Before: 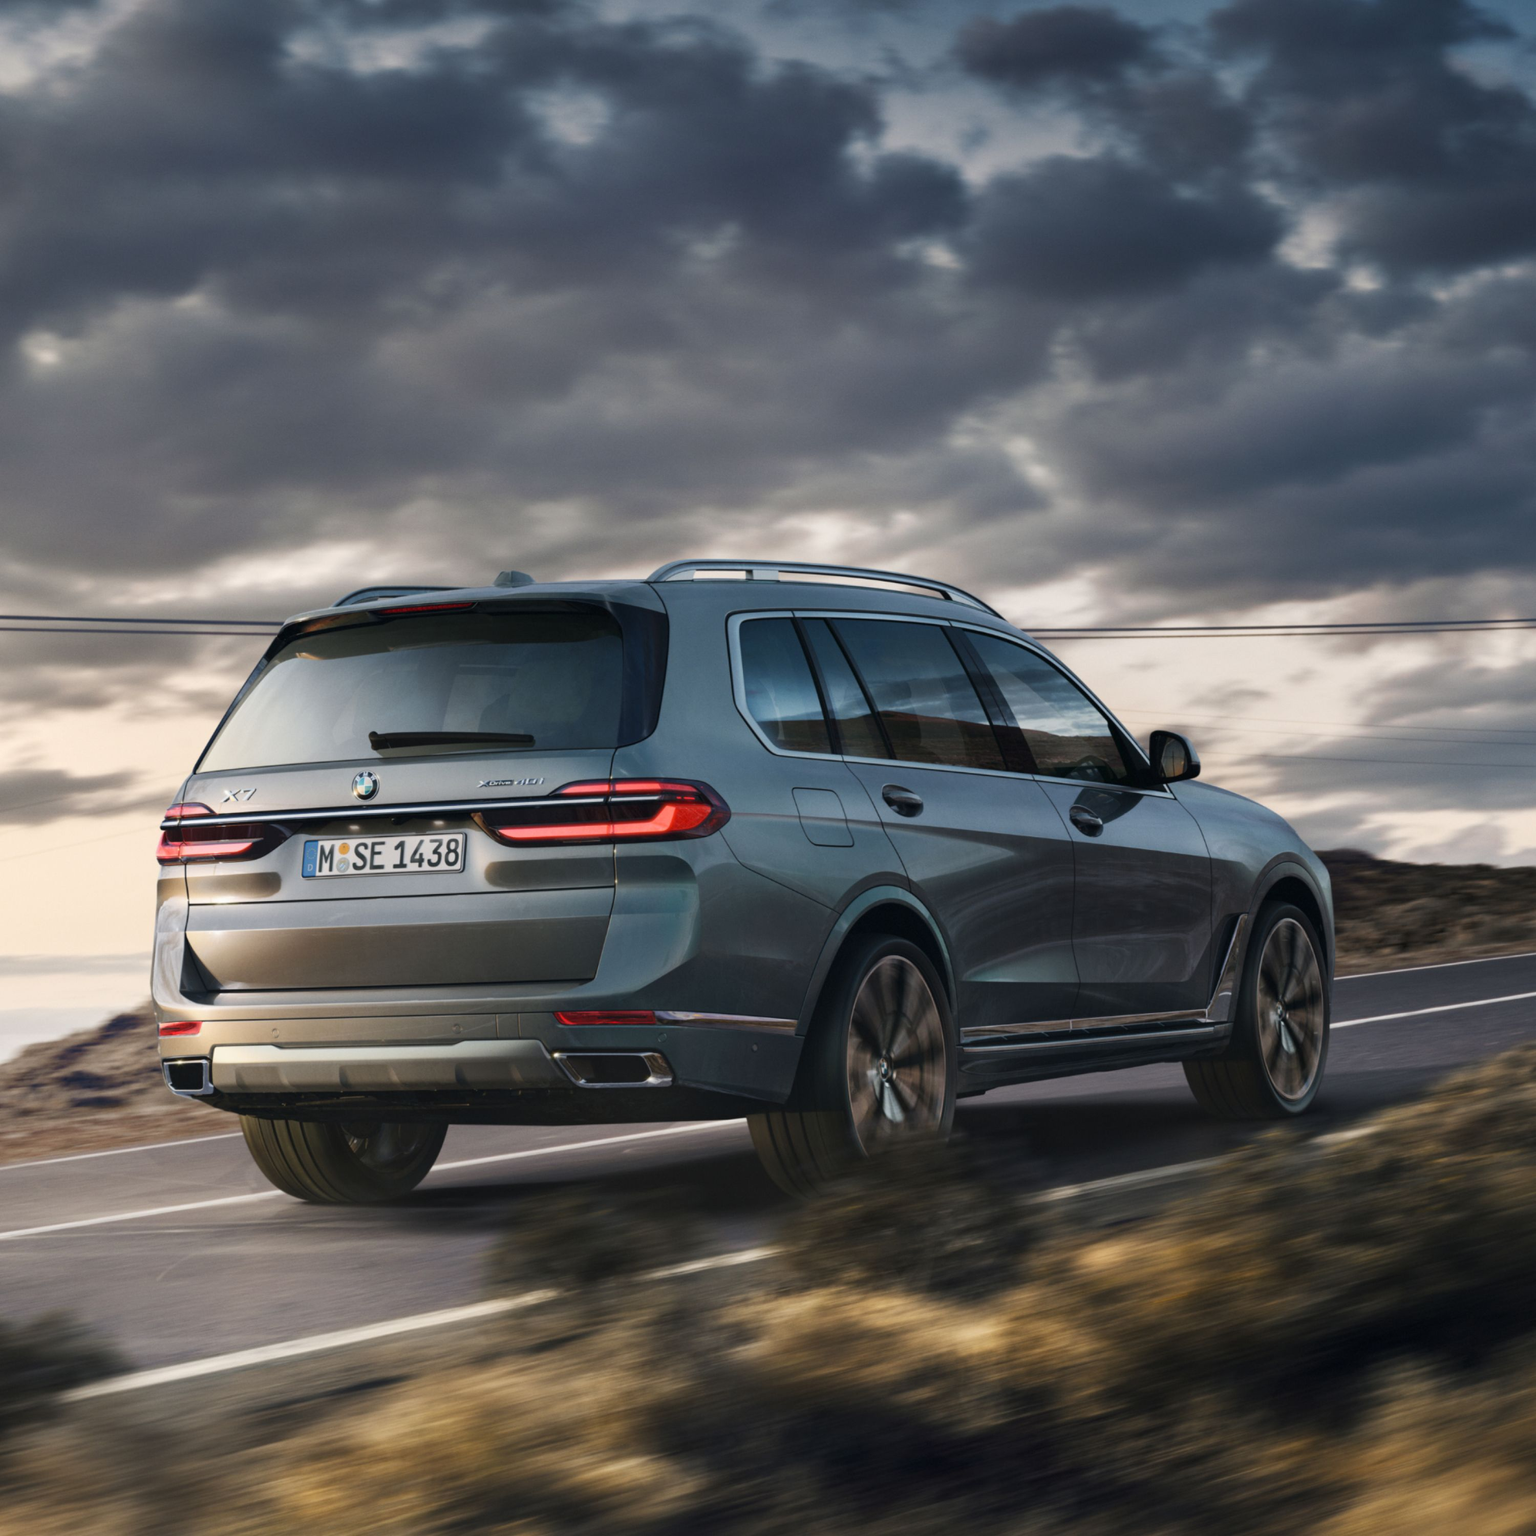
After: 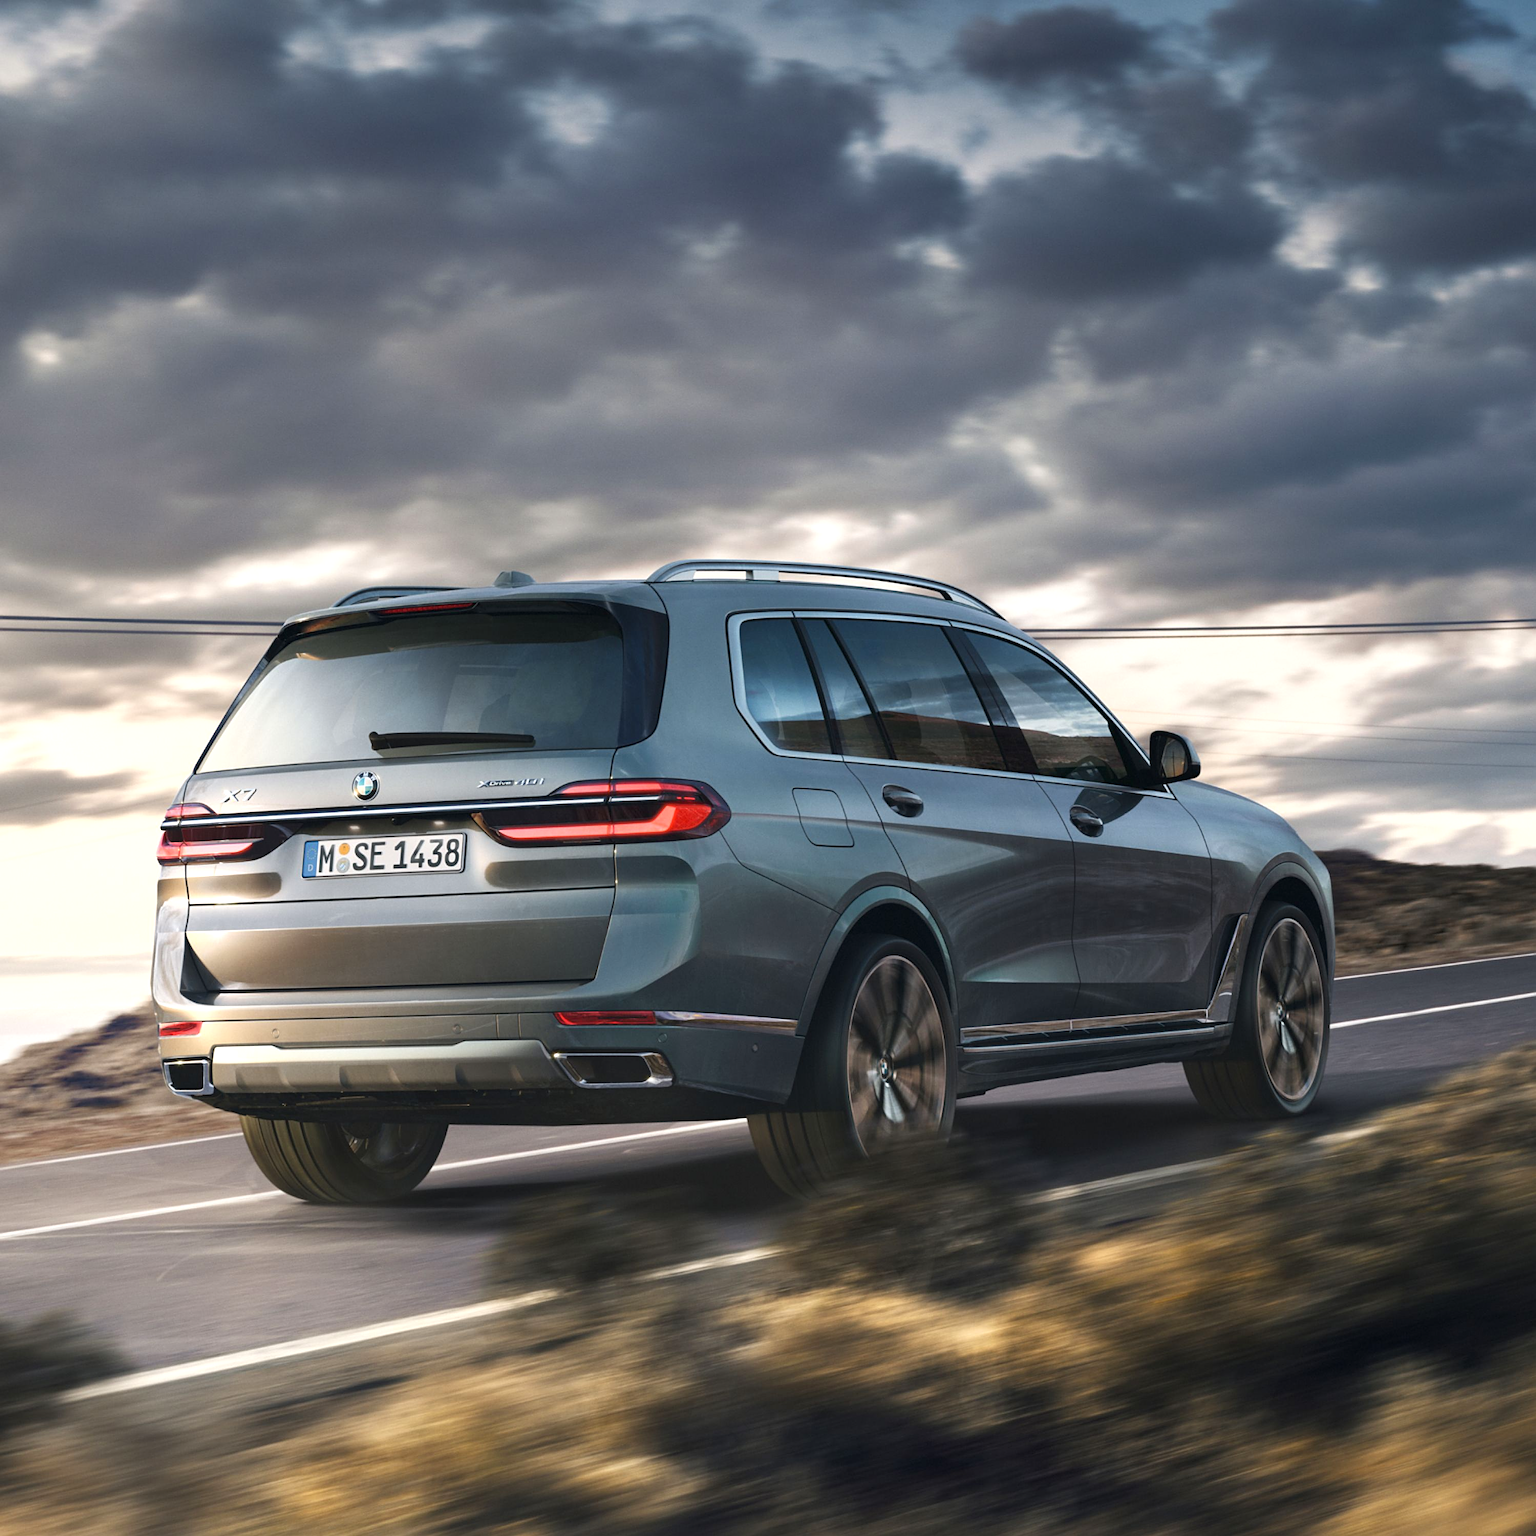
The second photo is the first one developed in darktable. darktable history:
exposure: black level correction 0, exposure 0.5 EV, compensate exposure bias true, compensate highlight preservation false
sharpen: on, module defaults
